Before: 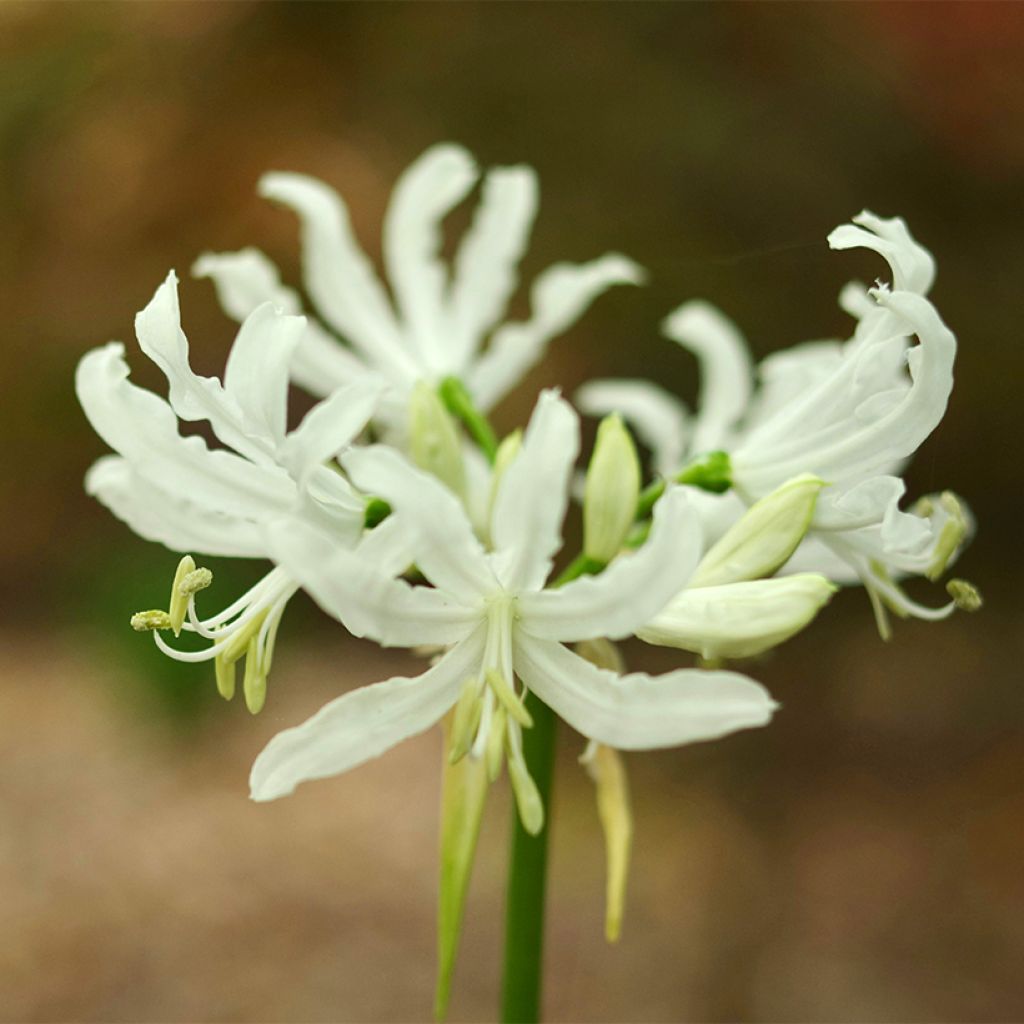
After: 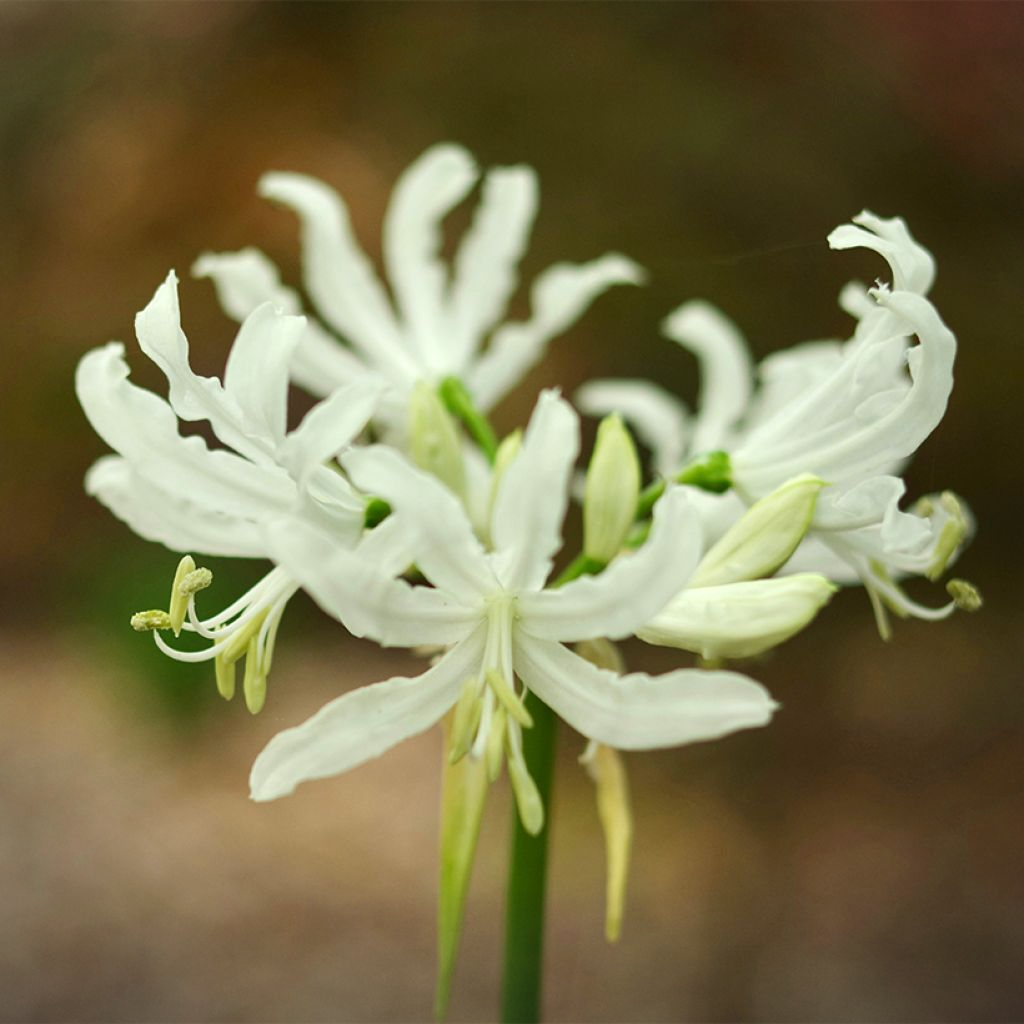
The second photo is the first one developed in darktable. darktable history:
vignetting: fall-off start 100.68%, fall-off radius 70.69%, center (0.036, -0.097), width/height ratio 1.177
